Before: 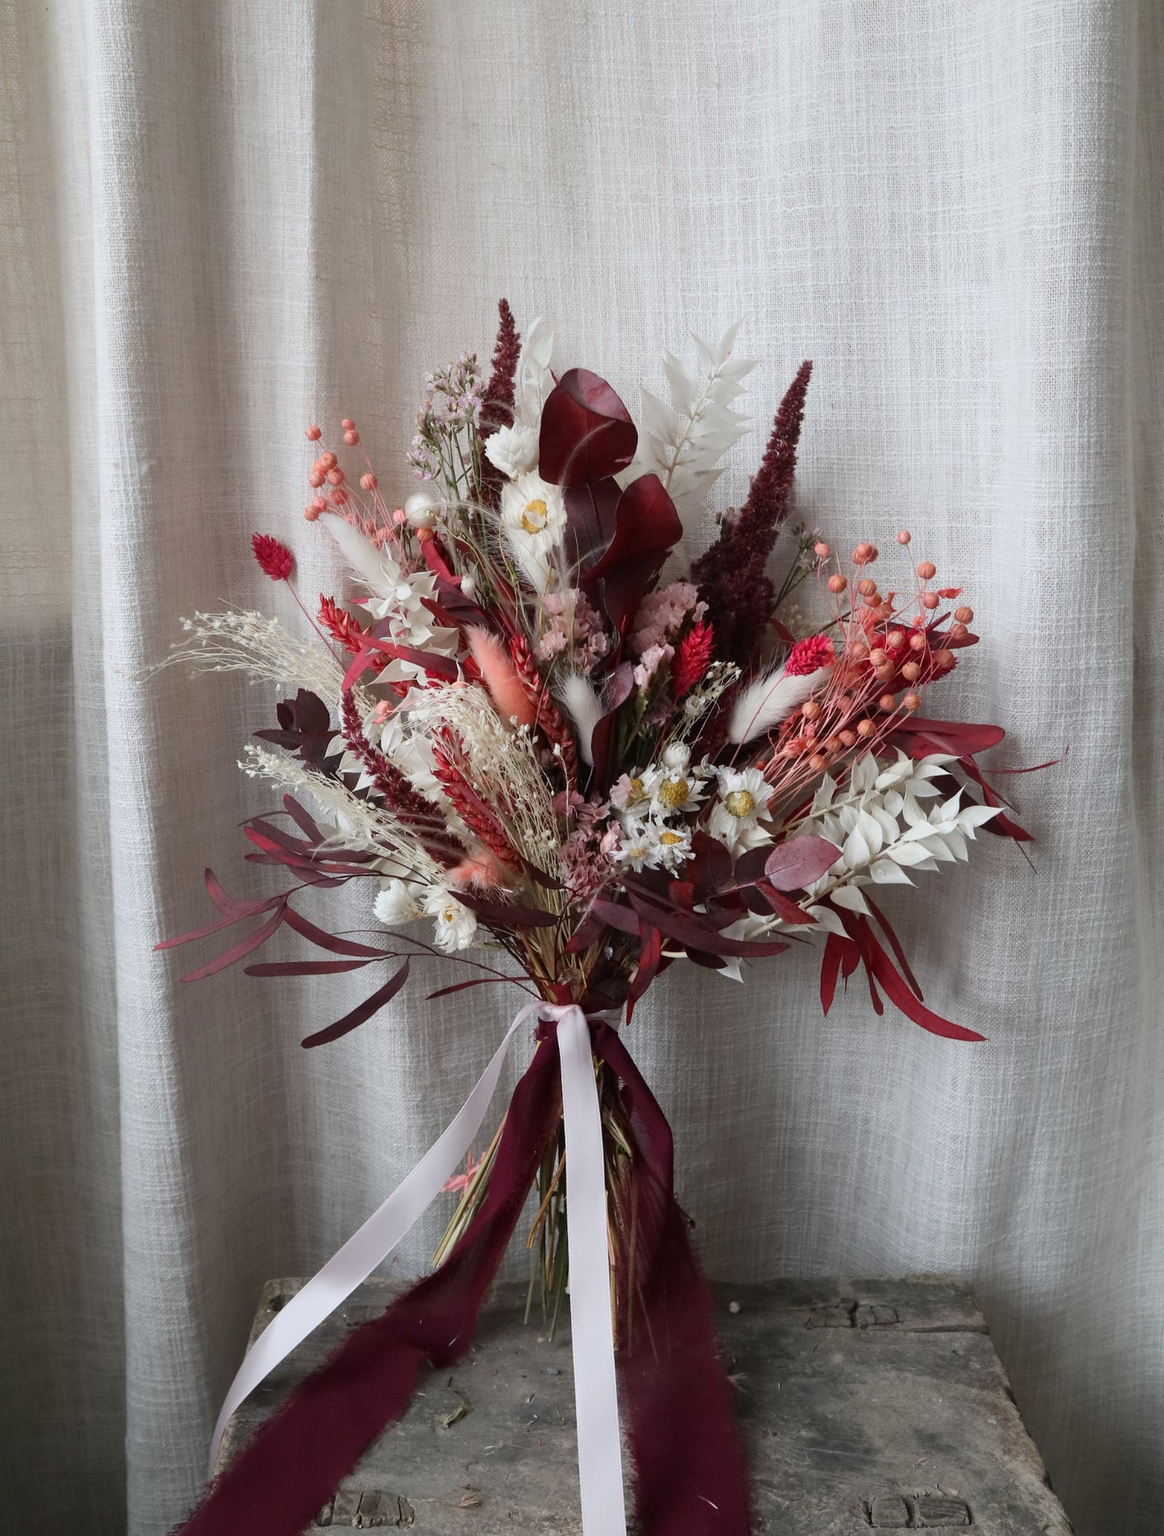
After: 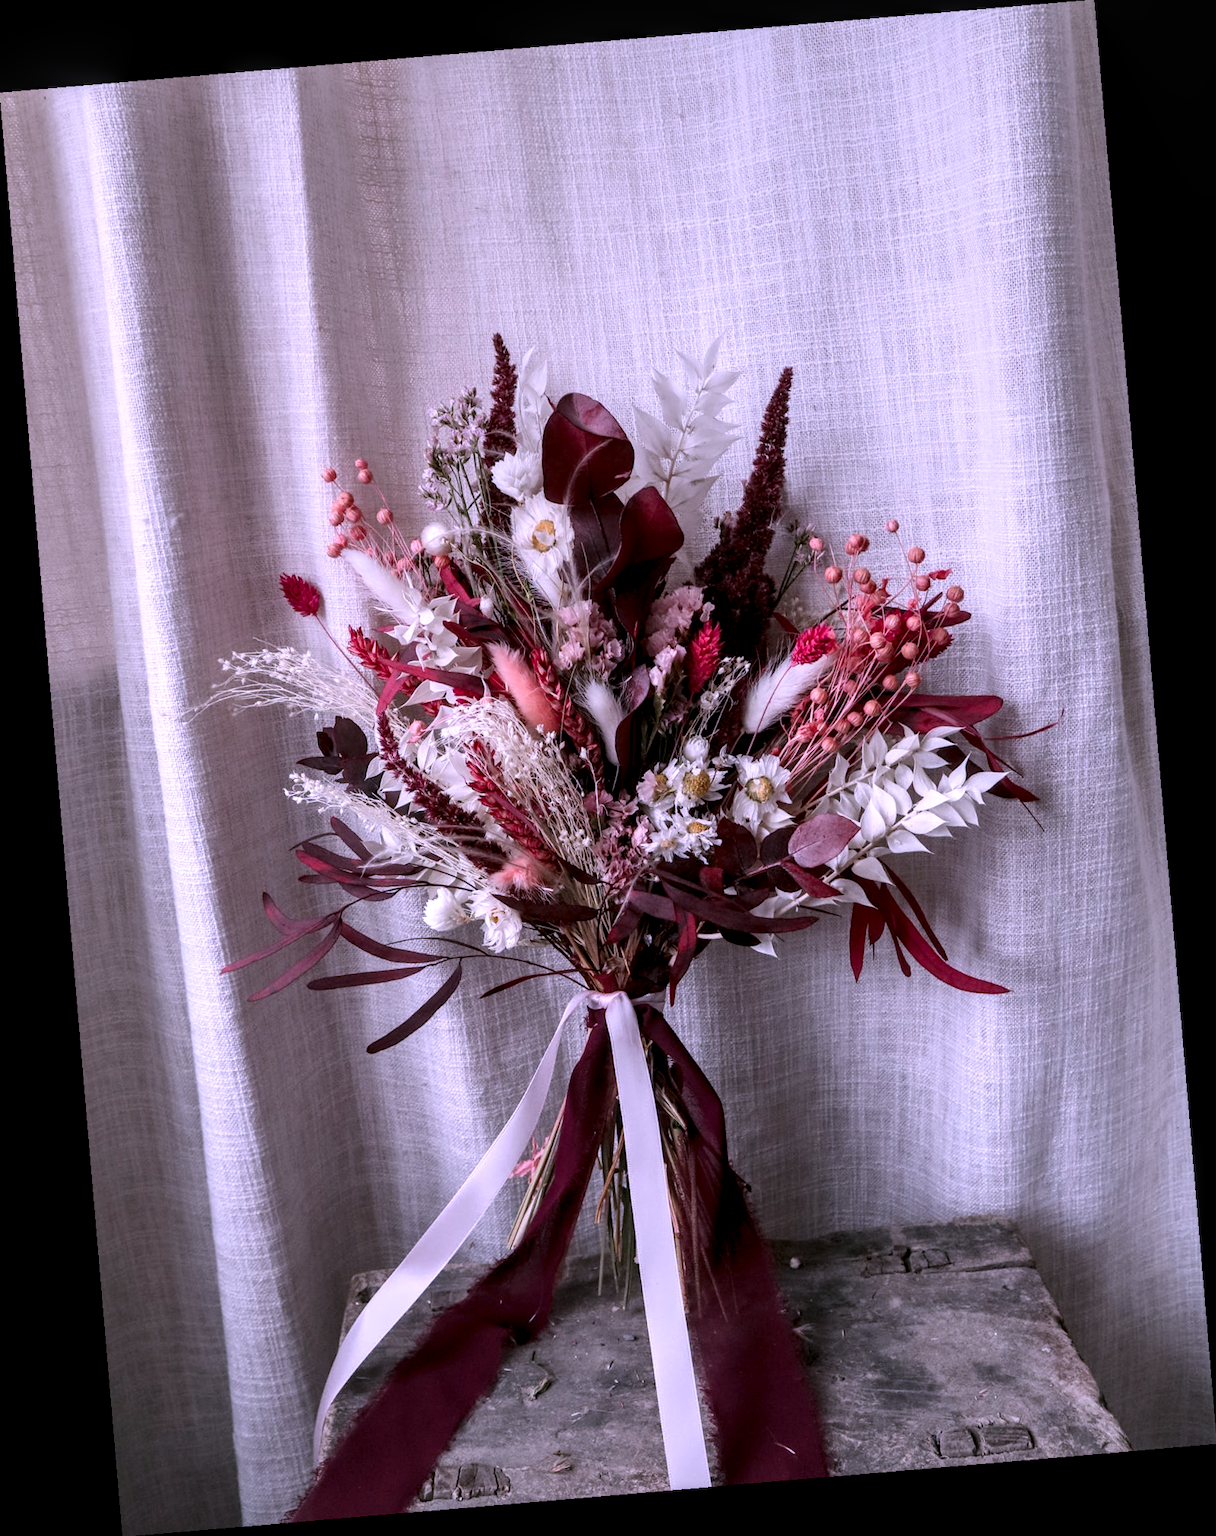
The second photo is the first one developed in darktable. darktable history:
rotate and perspective: rotation -4.86°, automatic cropping off
color correction: highlights a* 15.03, highlights b* -25.07
local contrast: detail 160%
